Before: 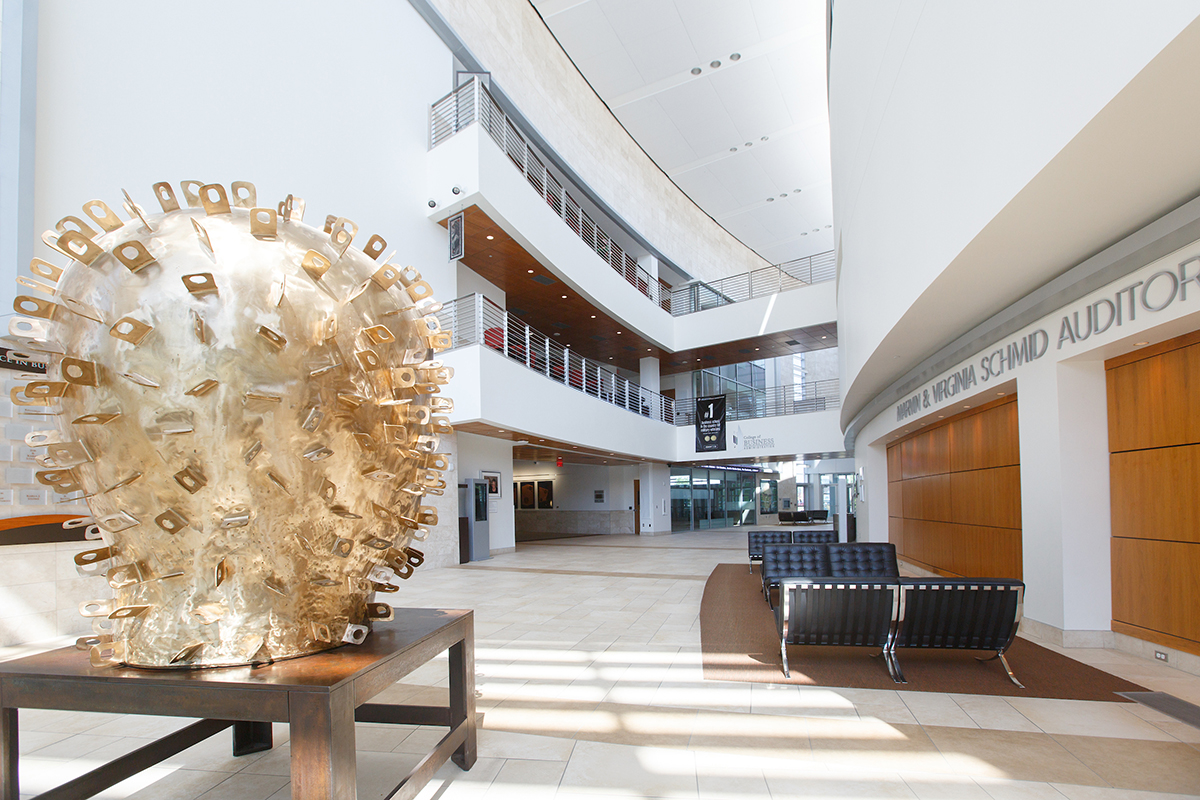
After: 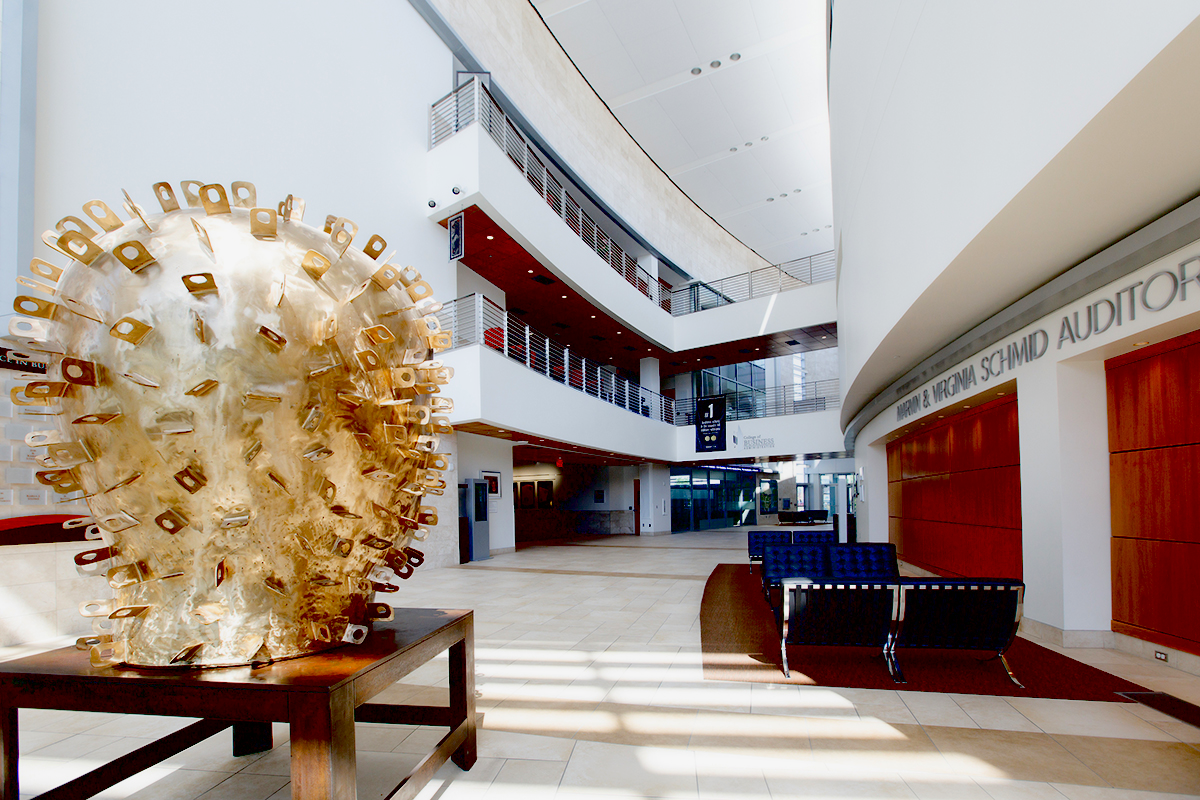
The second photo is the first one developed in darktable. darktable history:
exposure: black level correction 0.1, exposure -0.092 EV, compensate highlight preservation false
fill light: exposure -2 EV, width 8.6
contrast equalizer: octaves 7, y [[0.502, 0.505, 0.512, 0.529, 0.564, 0.588], [0.5 ×6], [0.502, 0.505, 0.512, 0.529, 0.564, 0.588], [0, 0.001, 0.001, 0.004, 0.008, 0.011], [0, 0.001, 0.001, 0.004, 0.008, 0.011]], mix -1
